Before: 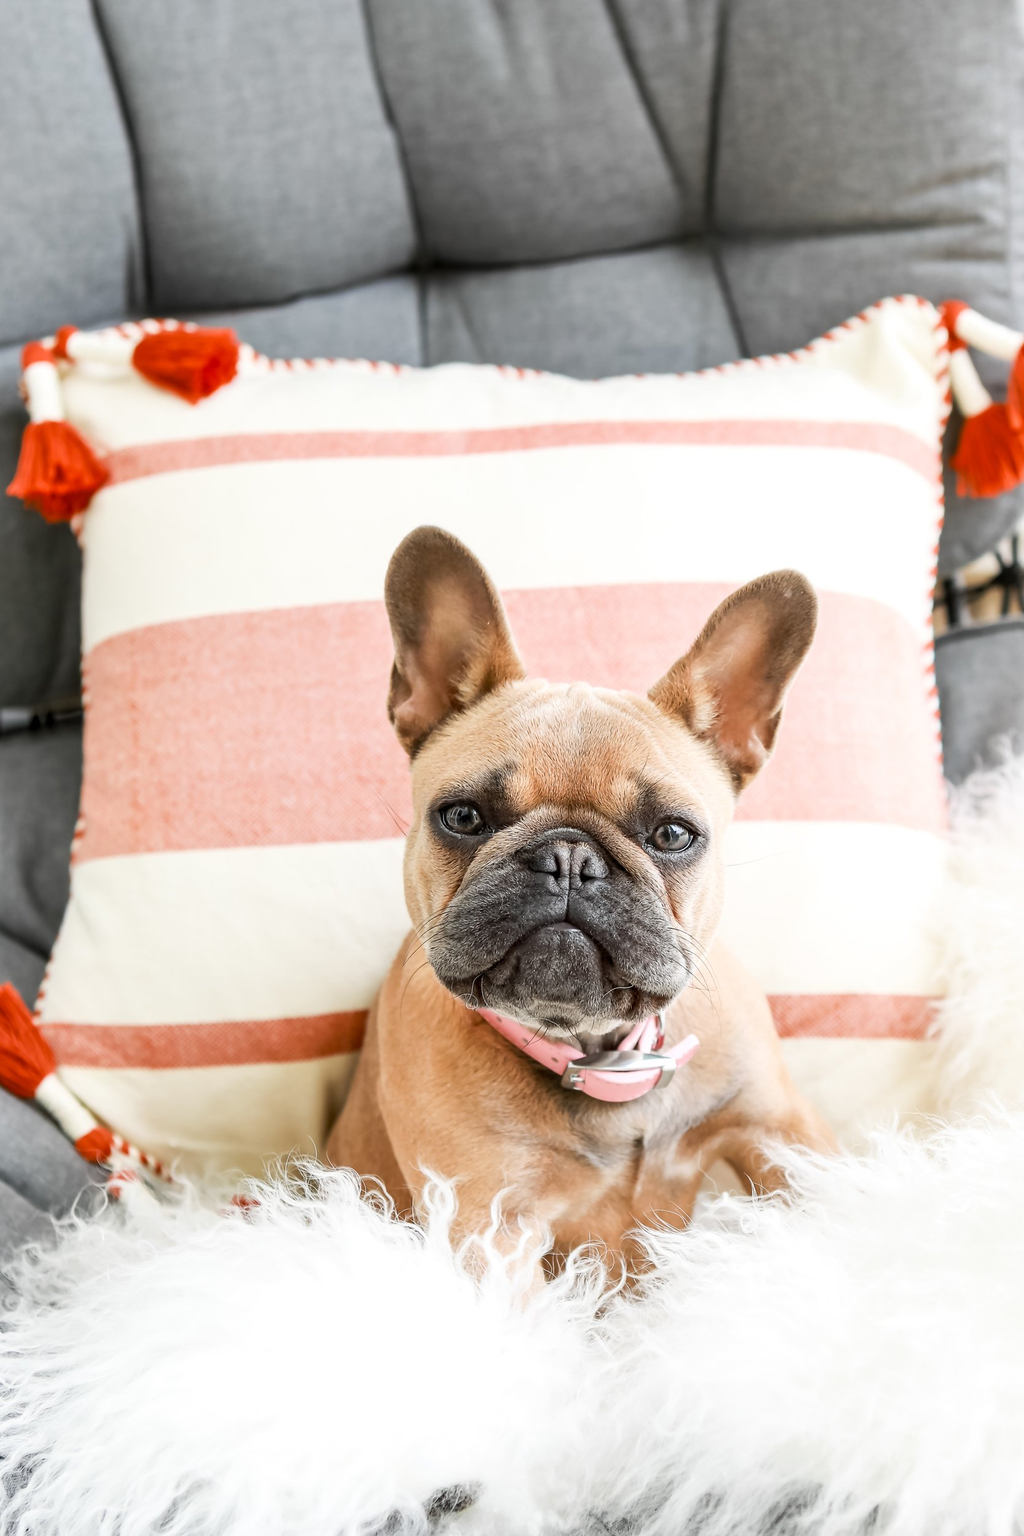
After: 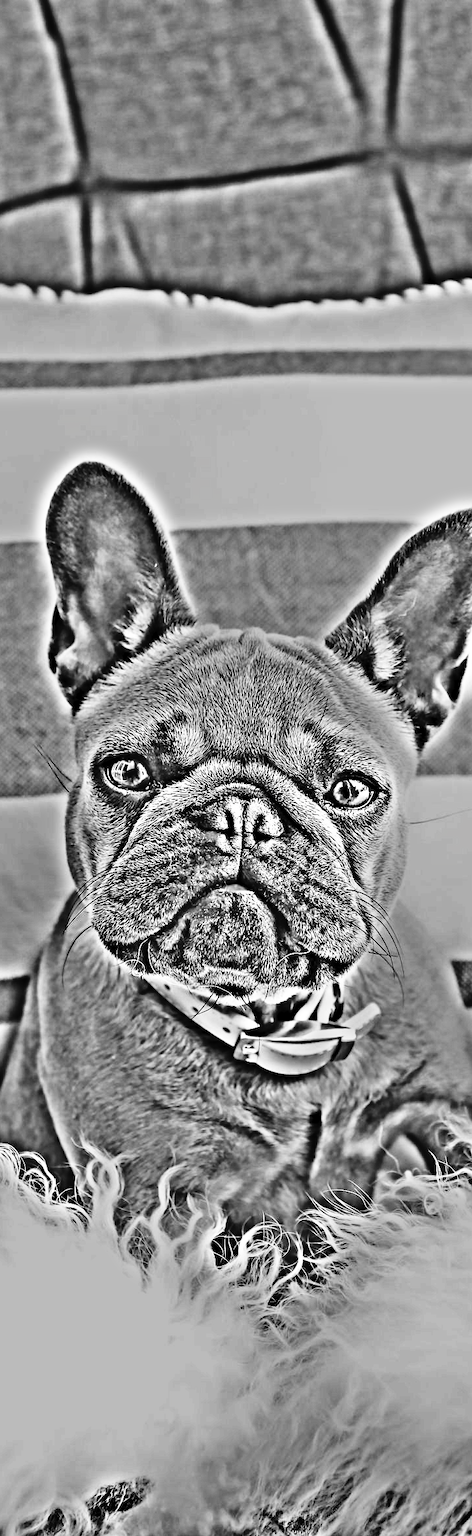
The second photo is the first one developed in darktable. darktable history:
crop: left 33.452%, top 6.025%, right 23.155%
tone curve: curves: ch0 [(0, 0) (0.003, 0.01) (0.011, 0.012) (0.025, 0.012) (0.044, 0.017) (0.069, 0.021) (0.1, 0.025) (0.136, 0.03) (0.177, 0.037) (0.224, 0.052) (0.277, 0.092) (0.335, 0.16) (0.399, 0.3) (0.468, 0.463) (0.543, 0.639) (0.623, 0.796) (0.709, 0.904) (0.801, 0.962) (0.898, 0.988) (1, 1)], preserve colors none
highpass: on, module defaults
exposure: exposure 0.197 EV, compensate highlight preservation false
